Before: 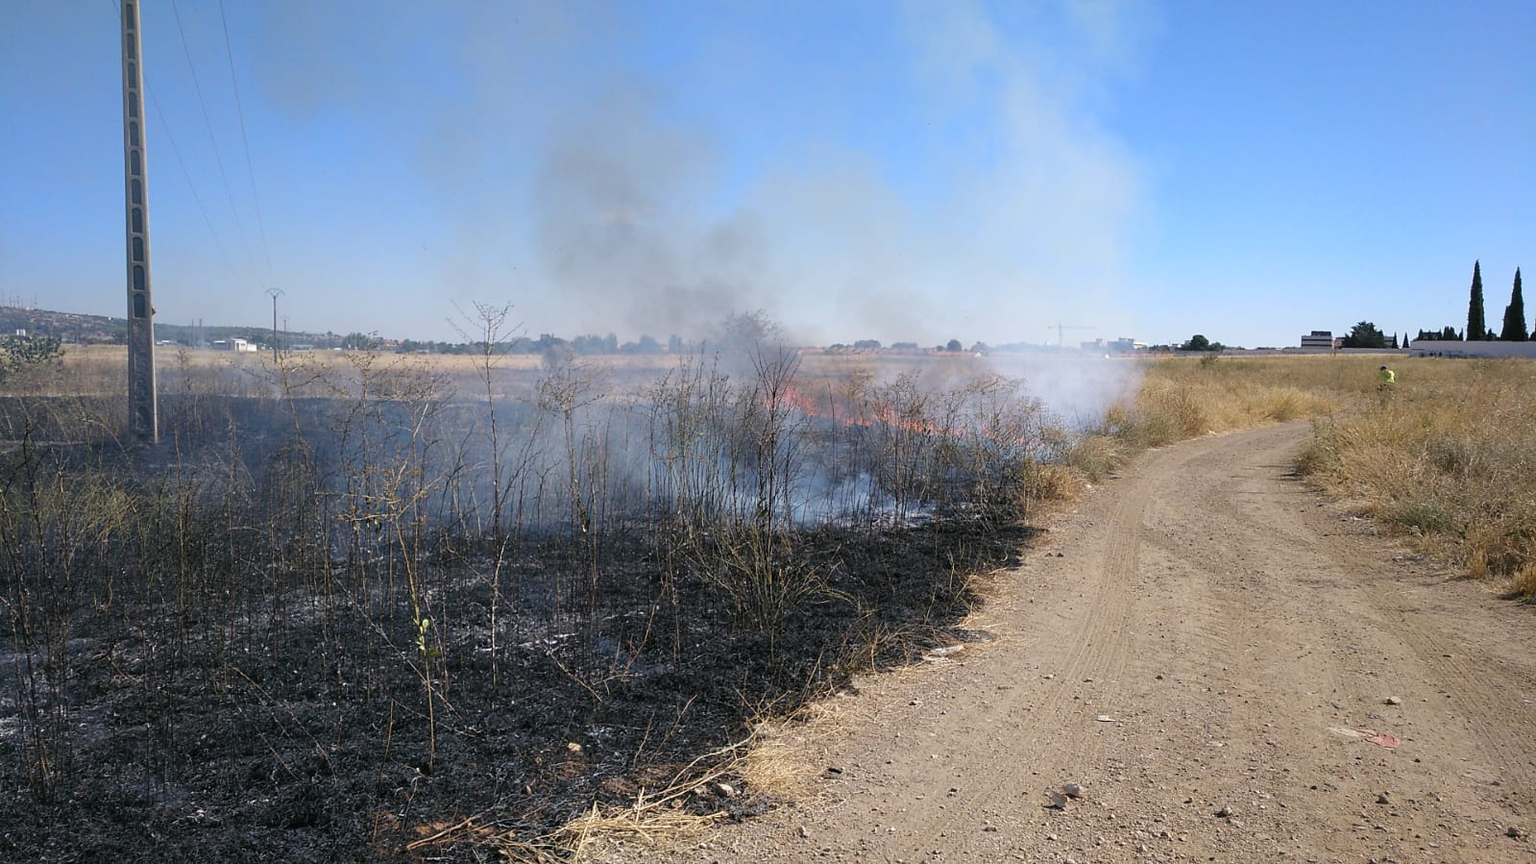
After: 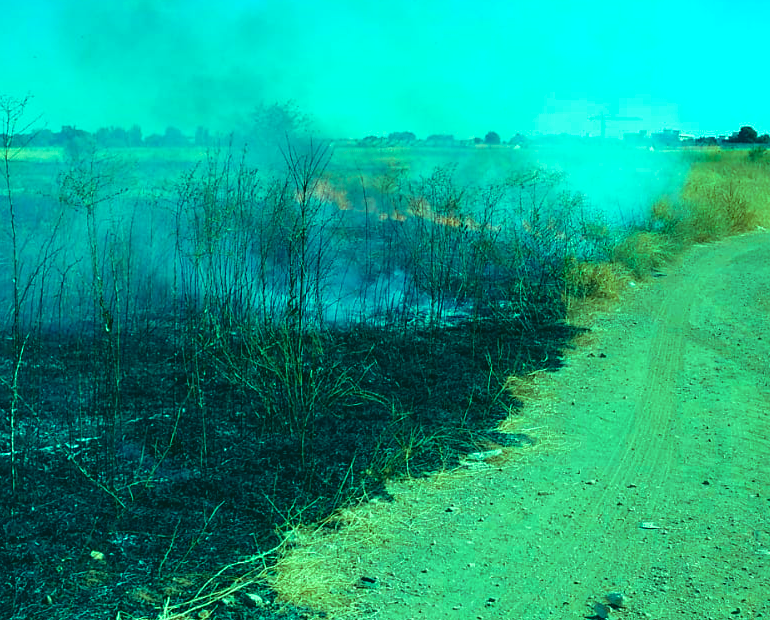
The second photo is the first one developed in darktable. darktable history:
color calibration: illuminant as shot in camera, x 0.385, y 0.38, temperature 3941.54 K
velvia: on, module defaults
crop: left 31.356%, top 24.733%, right 20.457%, bottom 6.218%
contrast brightness saturation: contrast 0.058, brightness -0.006, saturation -0.229
color balance rgb: highlights gain › luminance 19.977%, highlights gain › chroma 13.119%, highlights gain › hue 172.24°, linear chroma grading › shadows 20.138%, linear chroma grading › highlights 4.14%, linear chroma grading › mid-tones 10.285%, perceptual saturation grading › global saturation 39.764%, global vibrance 20%
color correction: highlights a* 2.05, highlights b* 34.32, shadows a* -36.52, shadows b* -6.03
